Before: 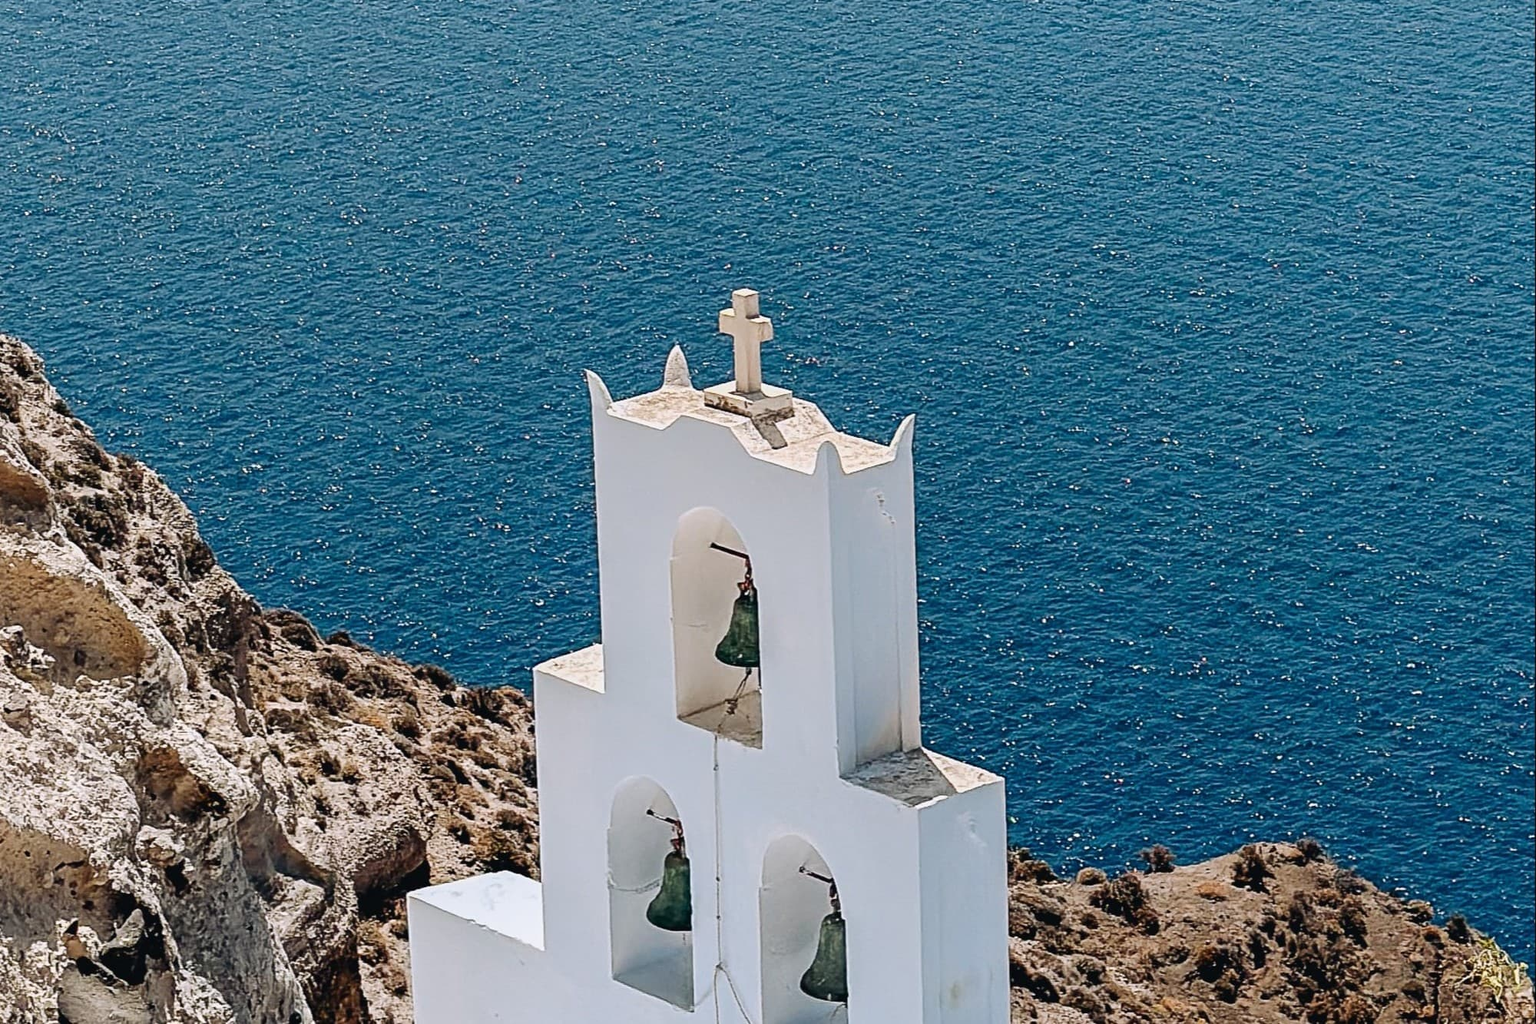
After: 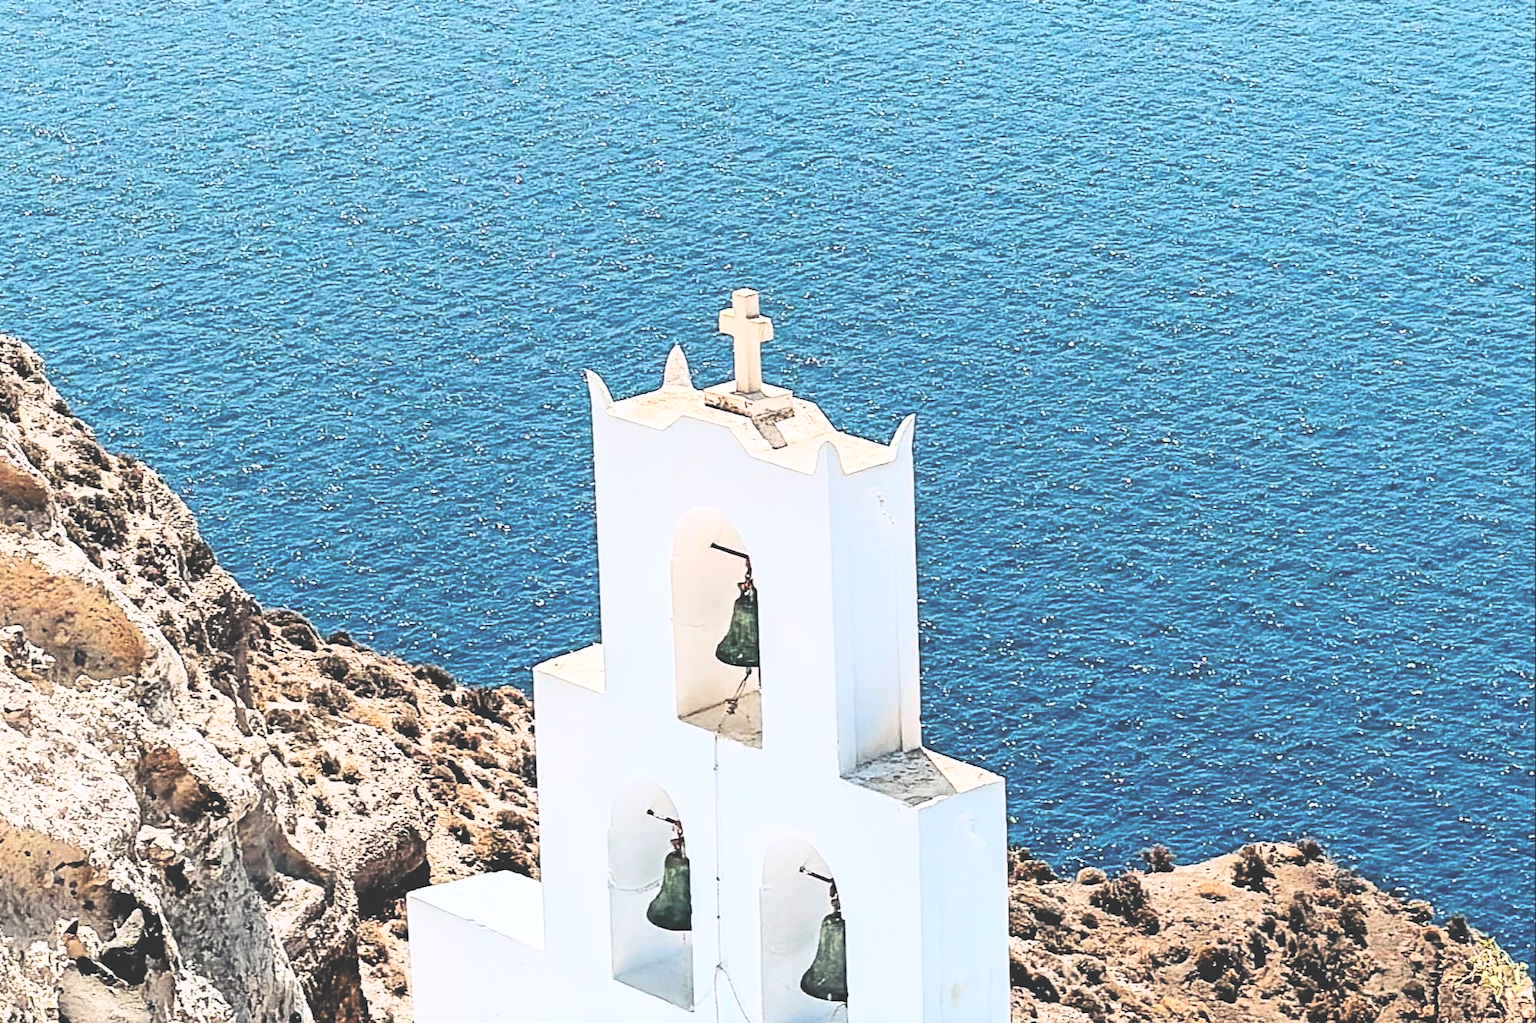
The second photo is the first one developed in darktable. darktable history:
base curve: curves: ch0 [(0, 0) (0.007, 0.004) (0.027, 0.03) (0.046, 0.07) (0.207, 0.54) (0.442, 0.872) (0.673, 0.972) (1, 1)]
exposure: black level correction -0.026, compensate highlight preservation false
